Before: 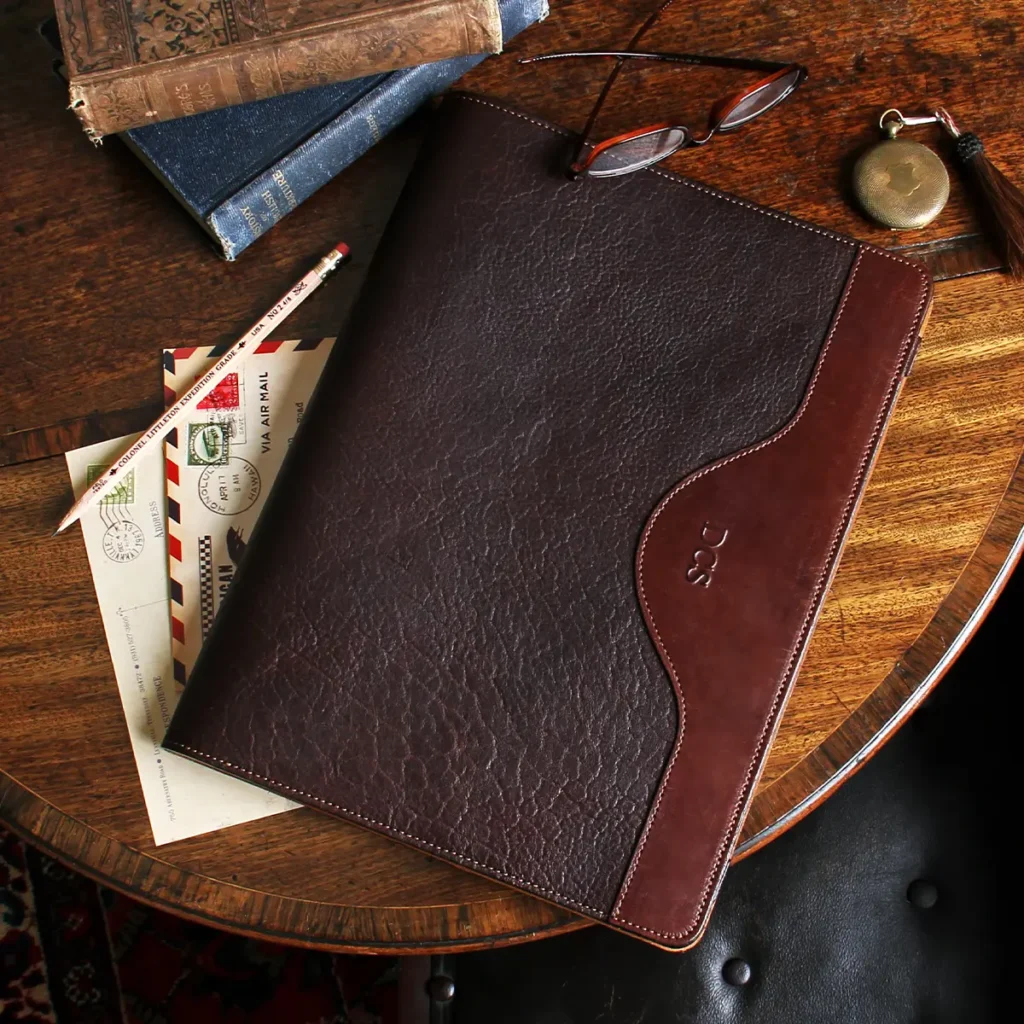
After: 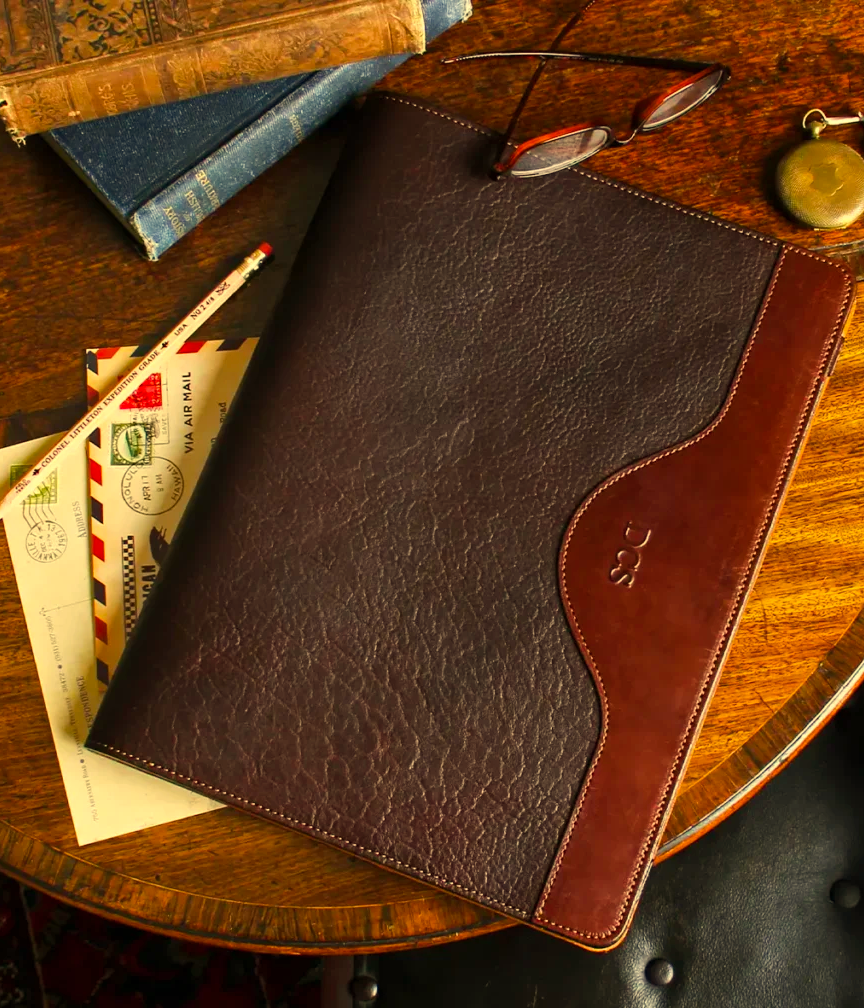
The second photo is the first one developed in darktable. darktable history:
color balance rgb: perceptual saturation grading › global saturation 25%, perceptual brilliance grading › mid-tones 10%, perceptual brilliance grading › shadows 15%, global vibrance 20%
crop: left 7.598%, right 7.873%
white balance: red 1.08, blue 0.791
